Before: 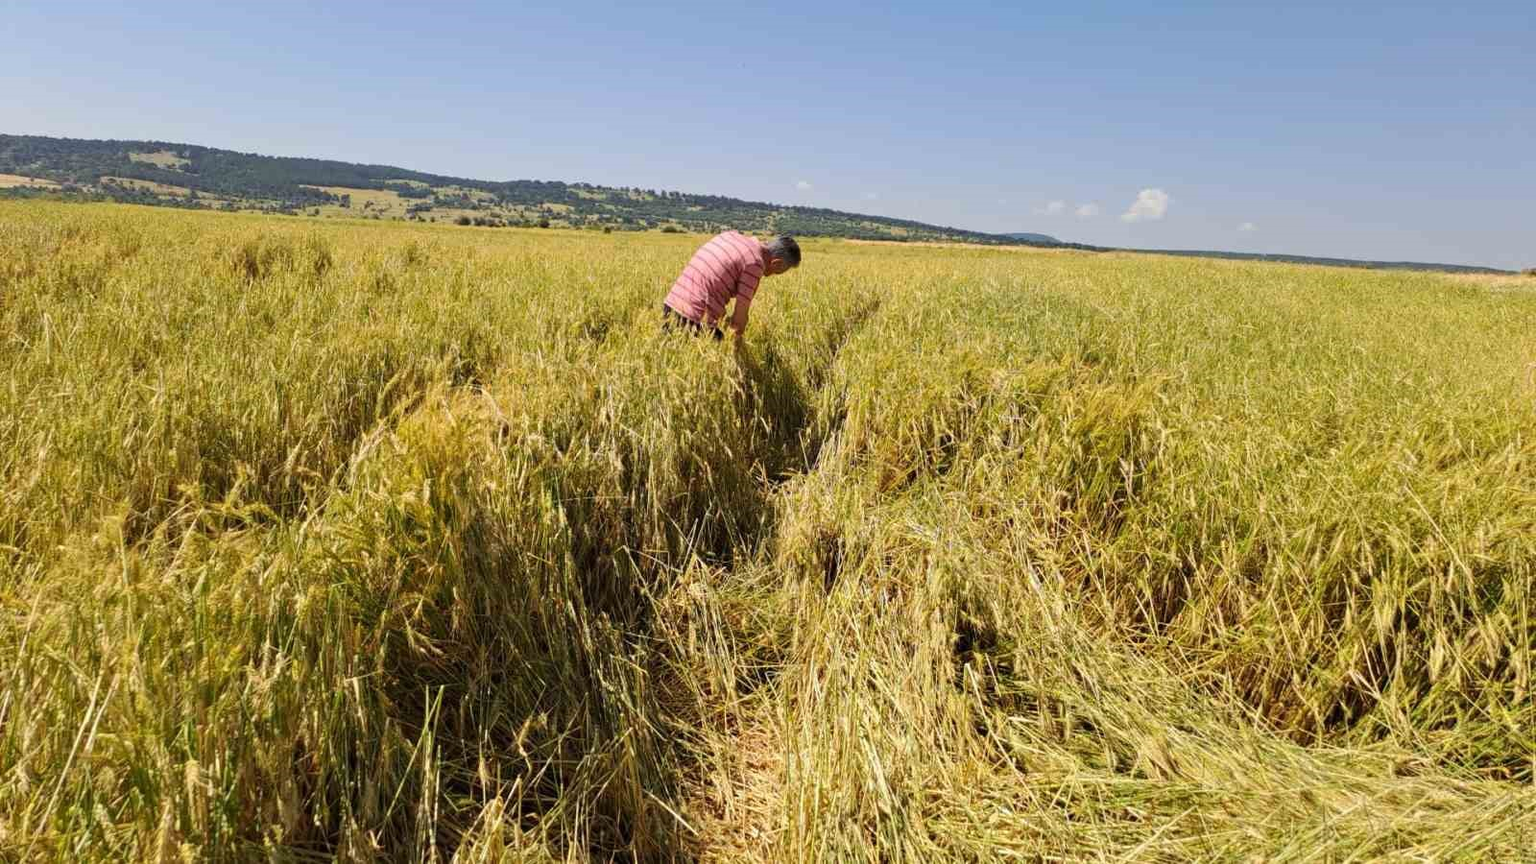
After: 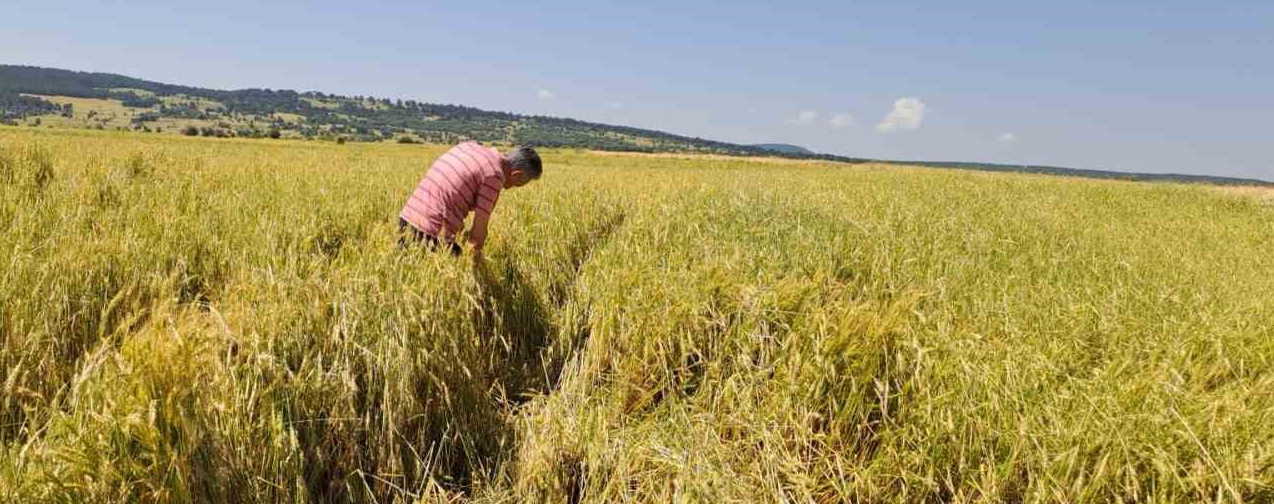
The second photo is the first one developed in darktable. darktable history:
crop: left 18.291%, top 11.107%, right 2.04%, bottom 32.832%
